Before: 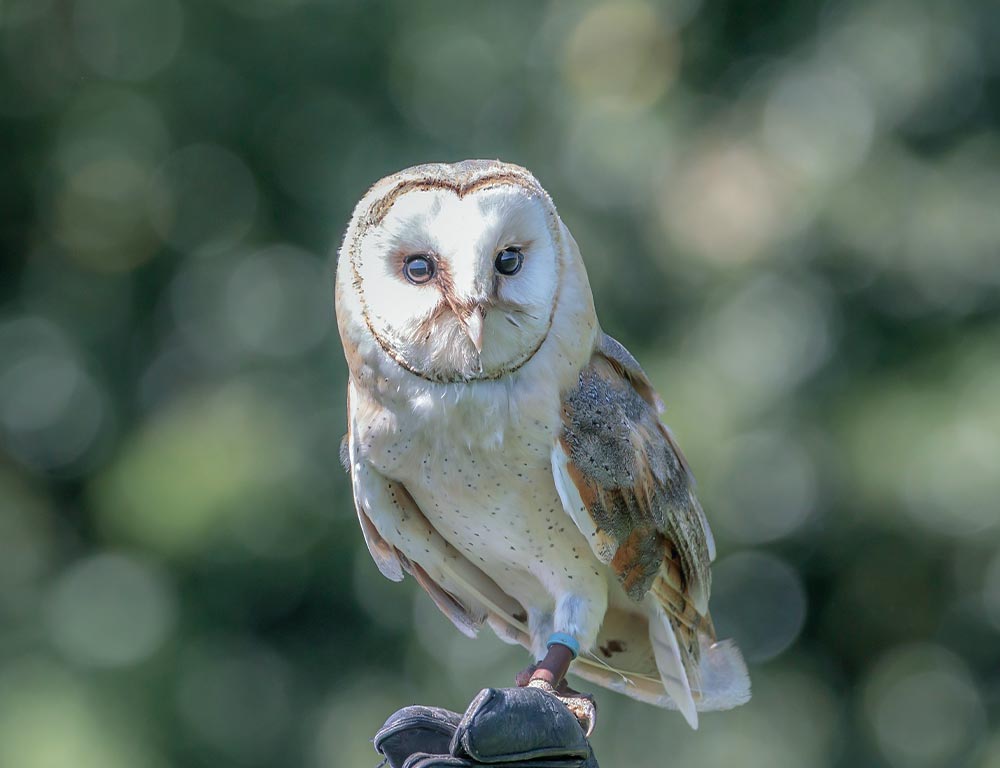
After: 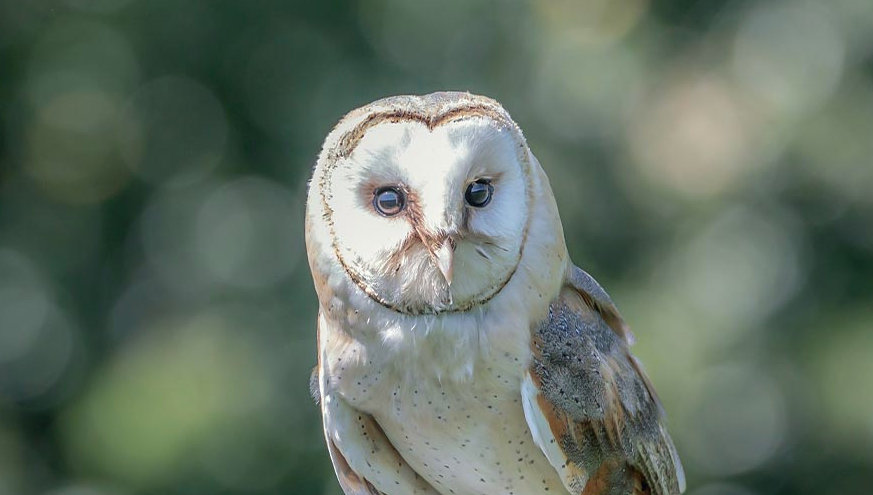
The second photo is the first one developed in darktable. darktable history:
crop: left 3.019%, top 8.872%, right 9.623%, bottom 26.609%
color correction: highlights b* 3.01
